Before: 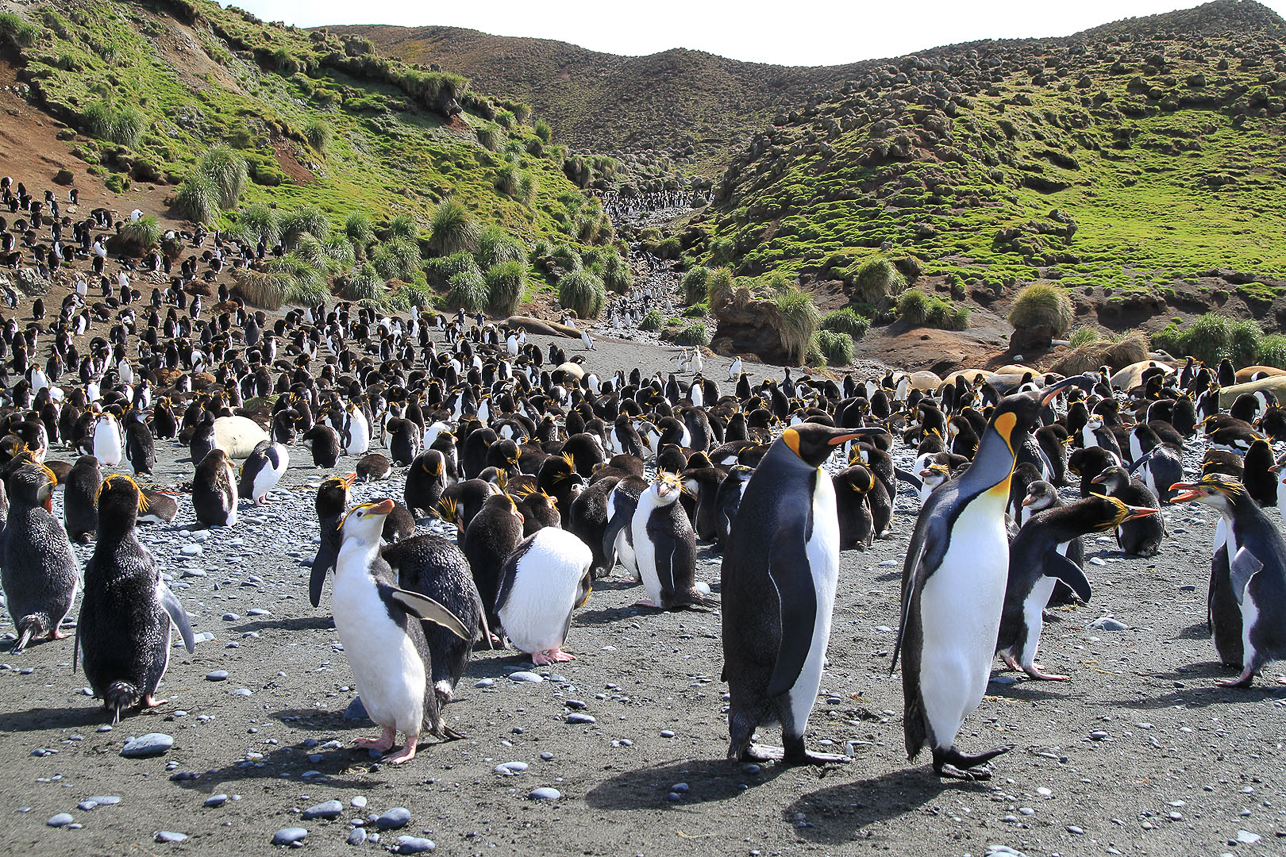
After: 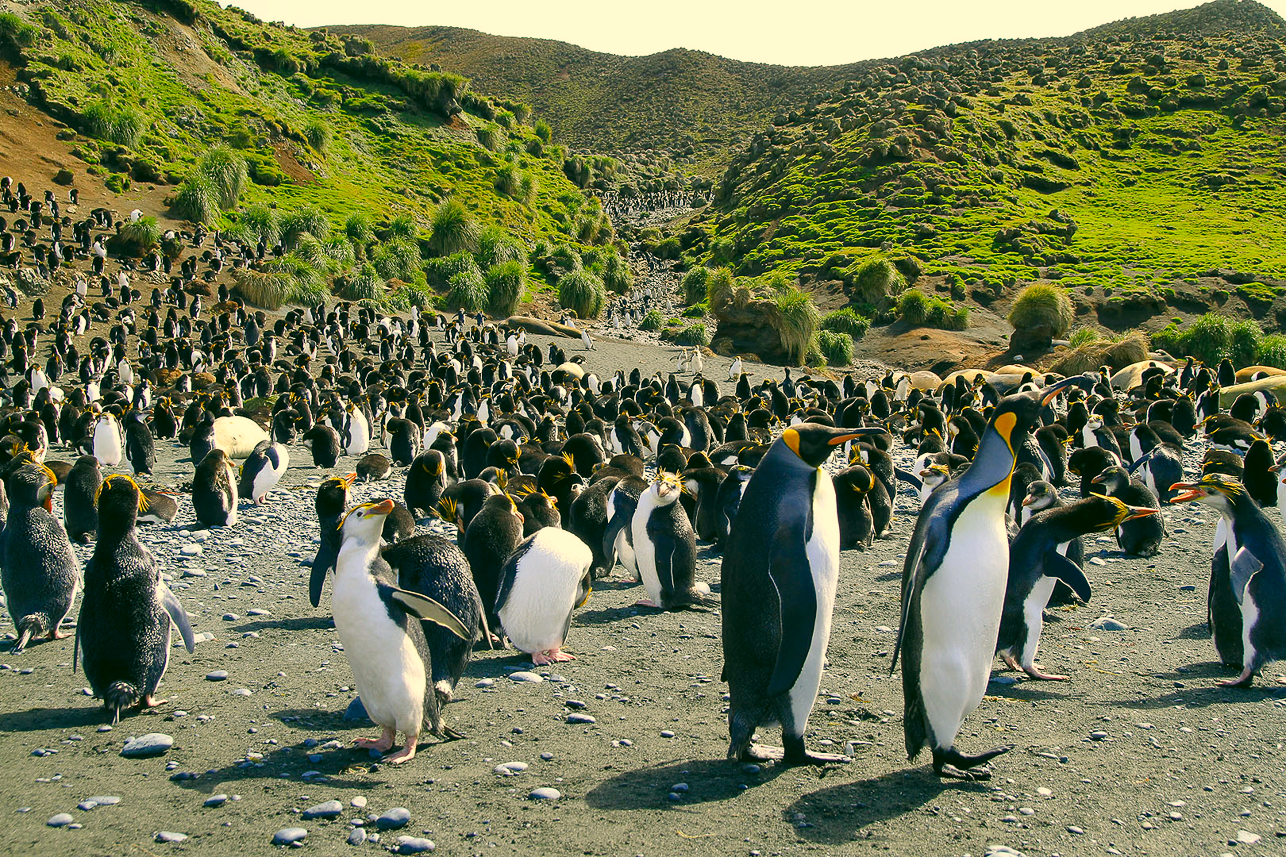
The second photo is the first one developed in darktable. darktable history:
color correction: highlights a* 5.26, highlights b* 23.8, shadows a* -16.3, shadows b* 3.85
color balance rgb: linear chroma grading › global chroma 15.13%, perceptual saturation grading › global saturation 20%, perceptual saturation grading › highlights -25.661%, perceptual saturation grading › shadows 25.597%
